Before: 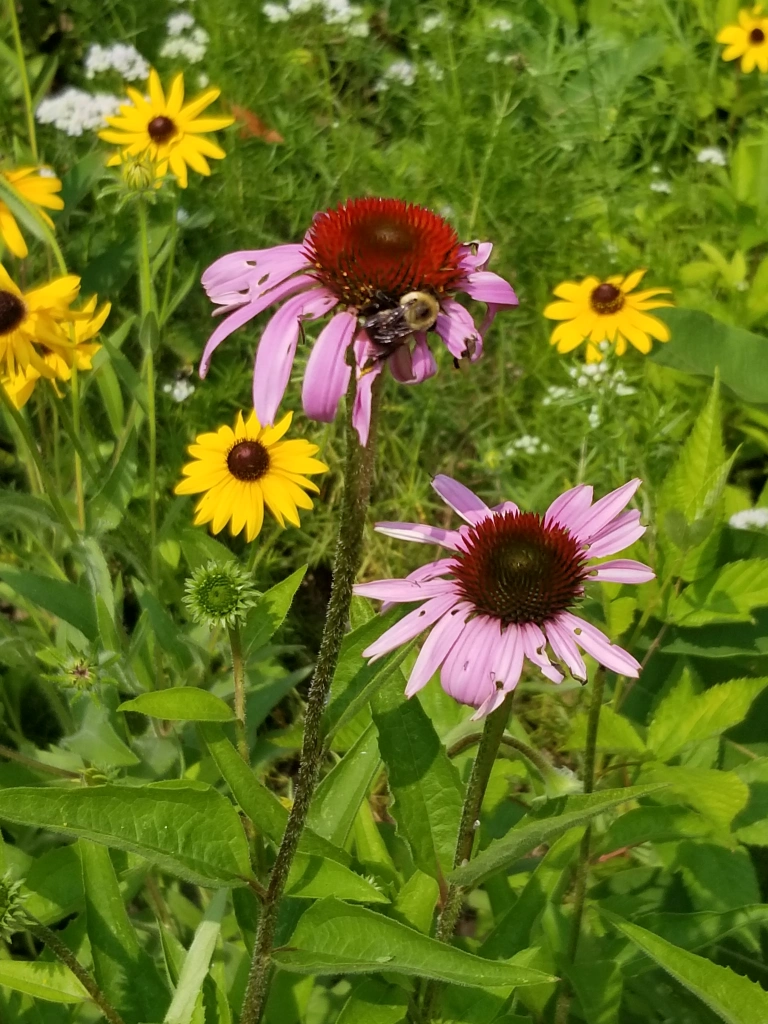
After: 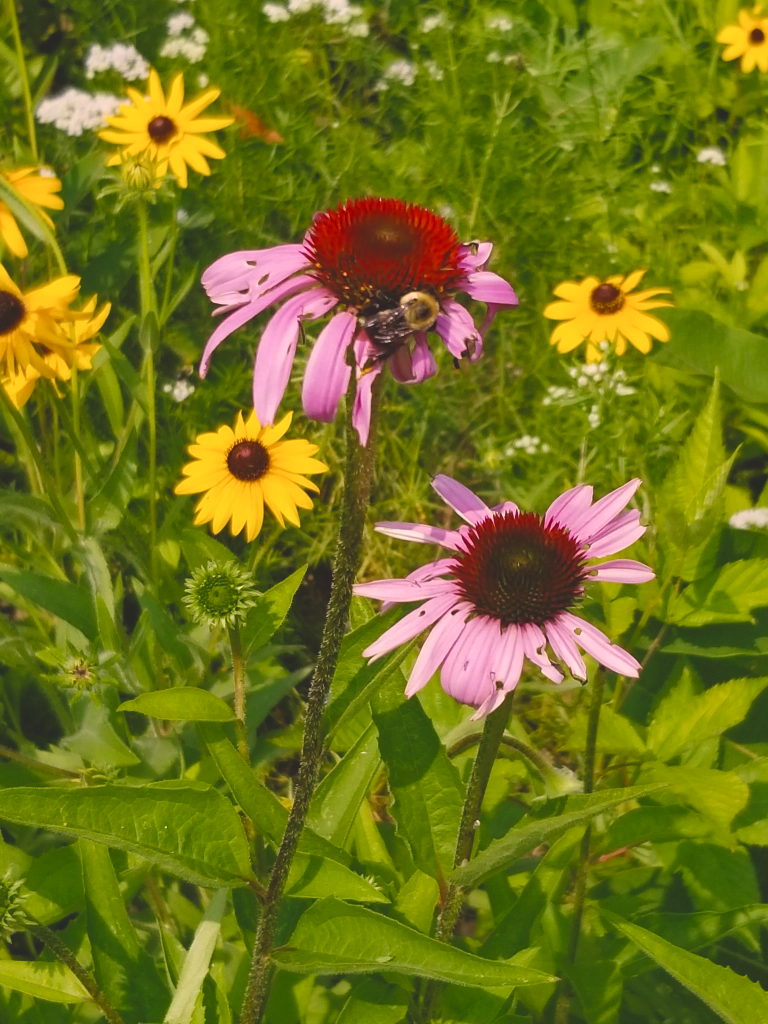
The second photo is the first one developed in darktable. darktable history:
color balance rgb: shadows lift › chroma 2%, shadows lift › hue 247.2°, power › chroma 0.3%, power › hue 25.2°, highlights gain › chroma 3%, highlights gain › hue 60°, global offset › luminance 2%, perceptual saturation grading › global saturation 20%, perceptual saturation grading › highlights -20%, perceptual saturation grading › shadows 30%
color correction: highlights a* 3.12, highlights b* -1.55, shadows a* -0.101, shadows b* 2.52, saturation 0.98
